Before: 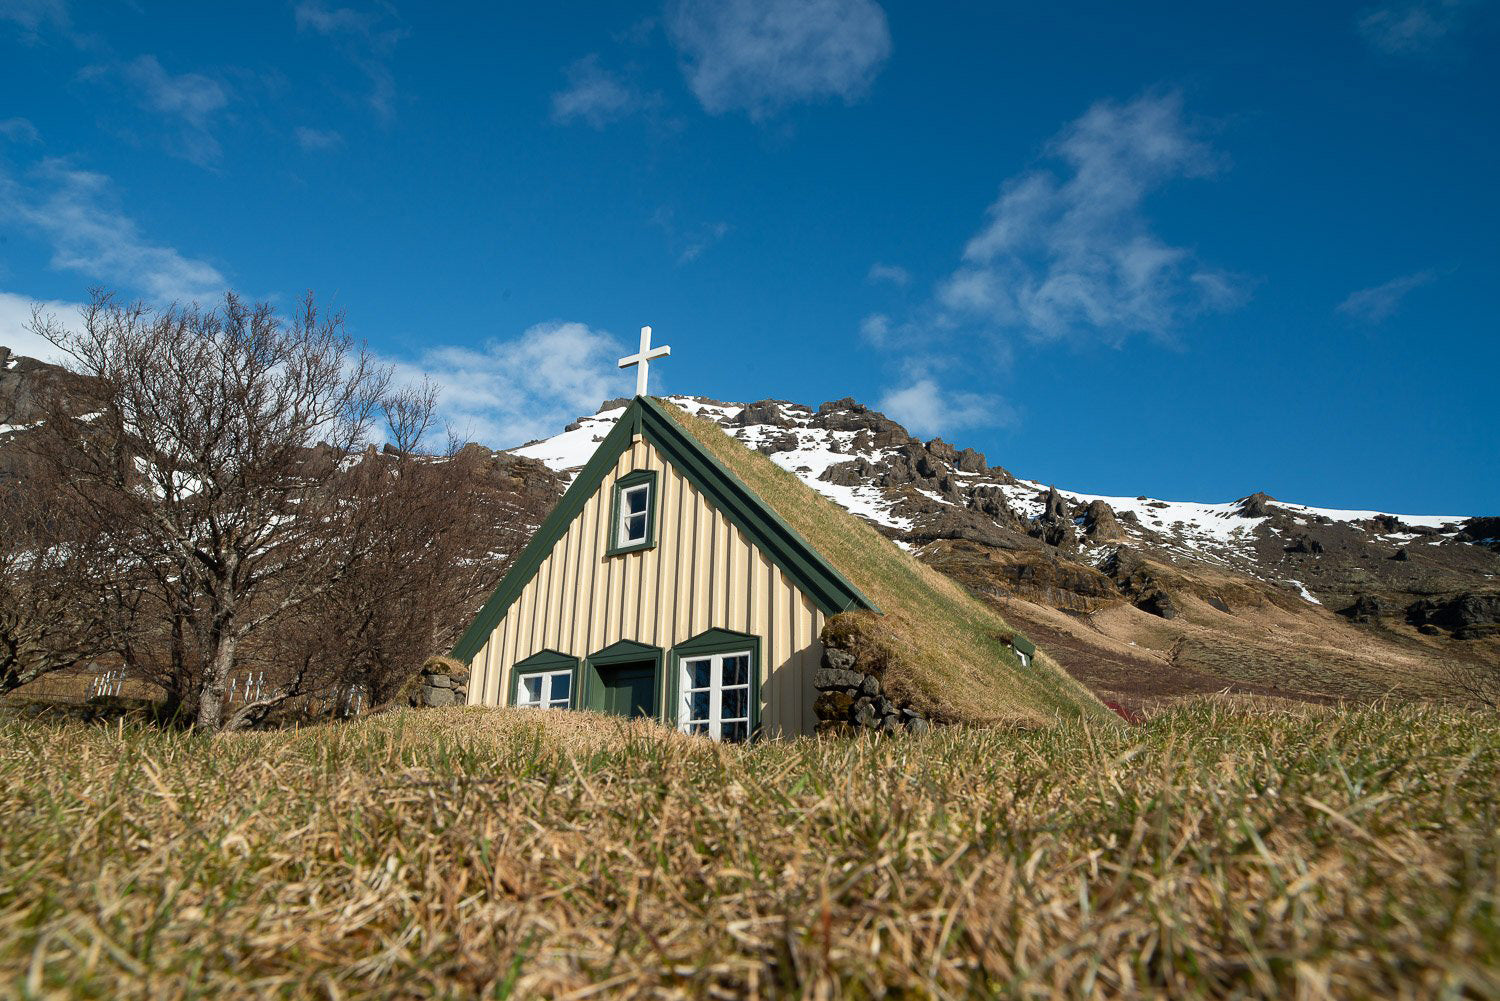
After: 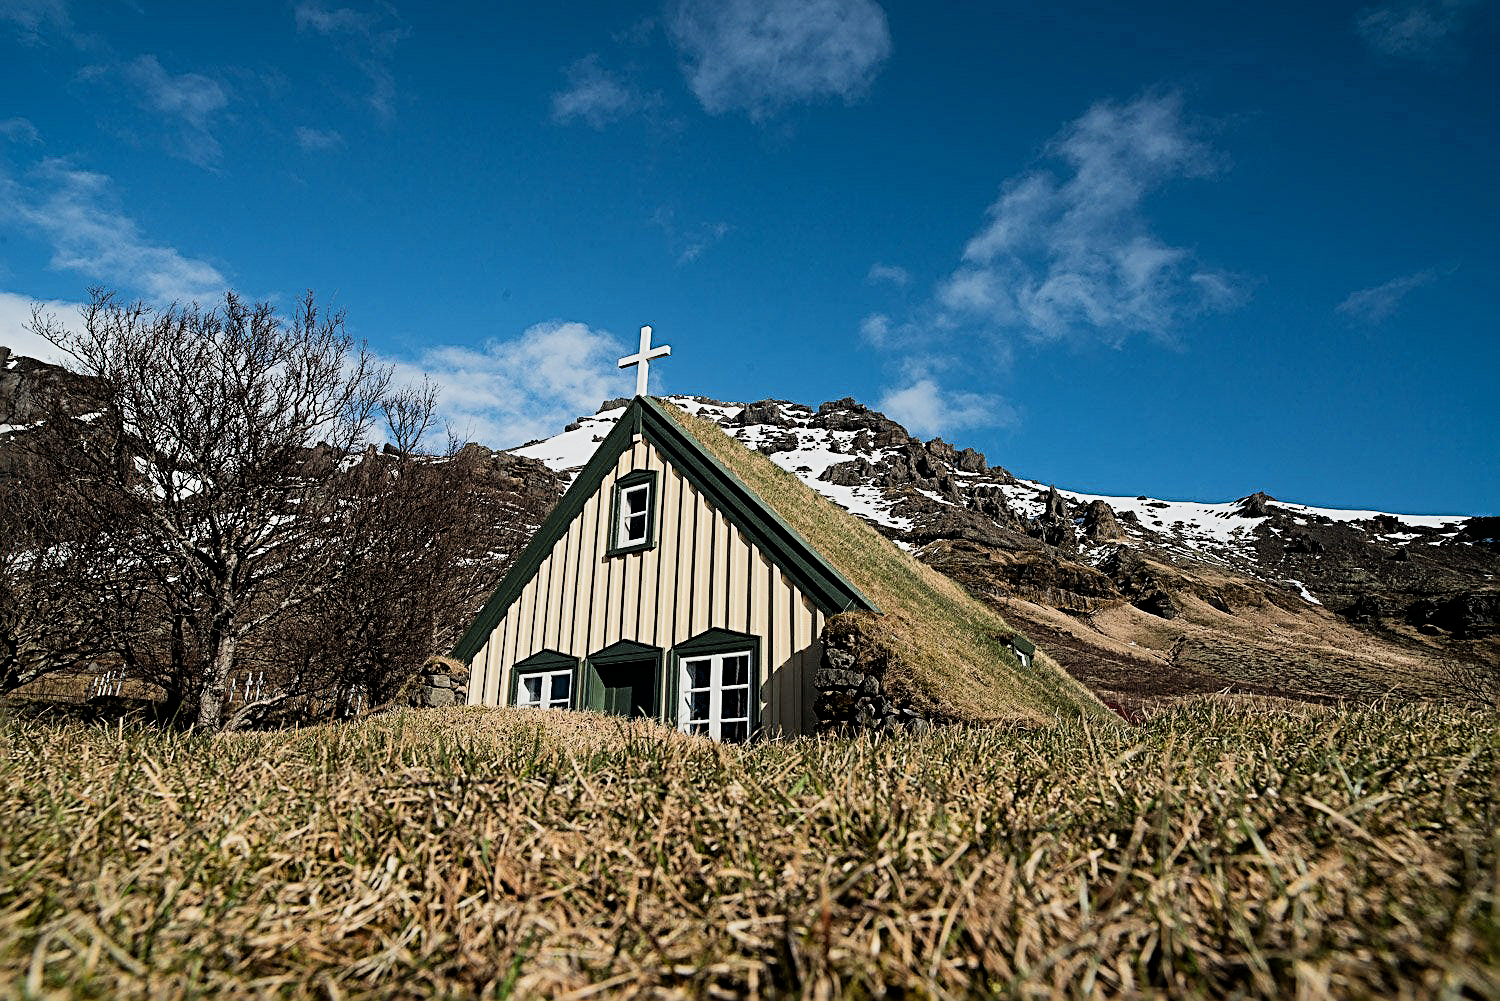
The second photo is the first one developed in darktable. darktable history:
sharpen: radius 3.047, amount 0.769
filmic rgb: black relative exposure -5.03 EV, white relative exposure 4 EV, hardness 2.9, contrast 1.406, highlights saturation mix -29.22%
